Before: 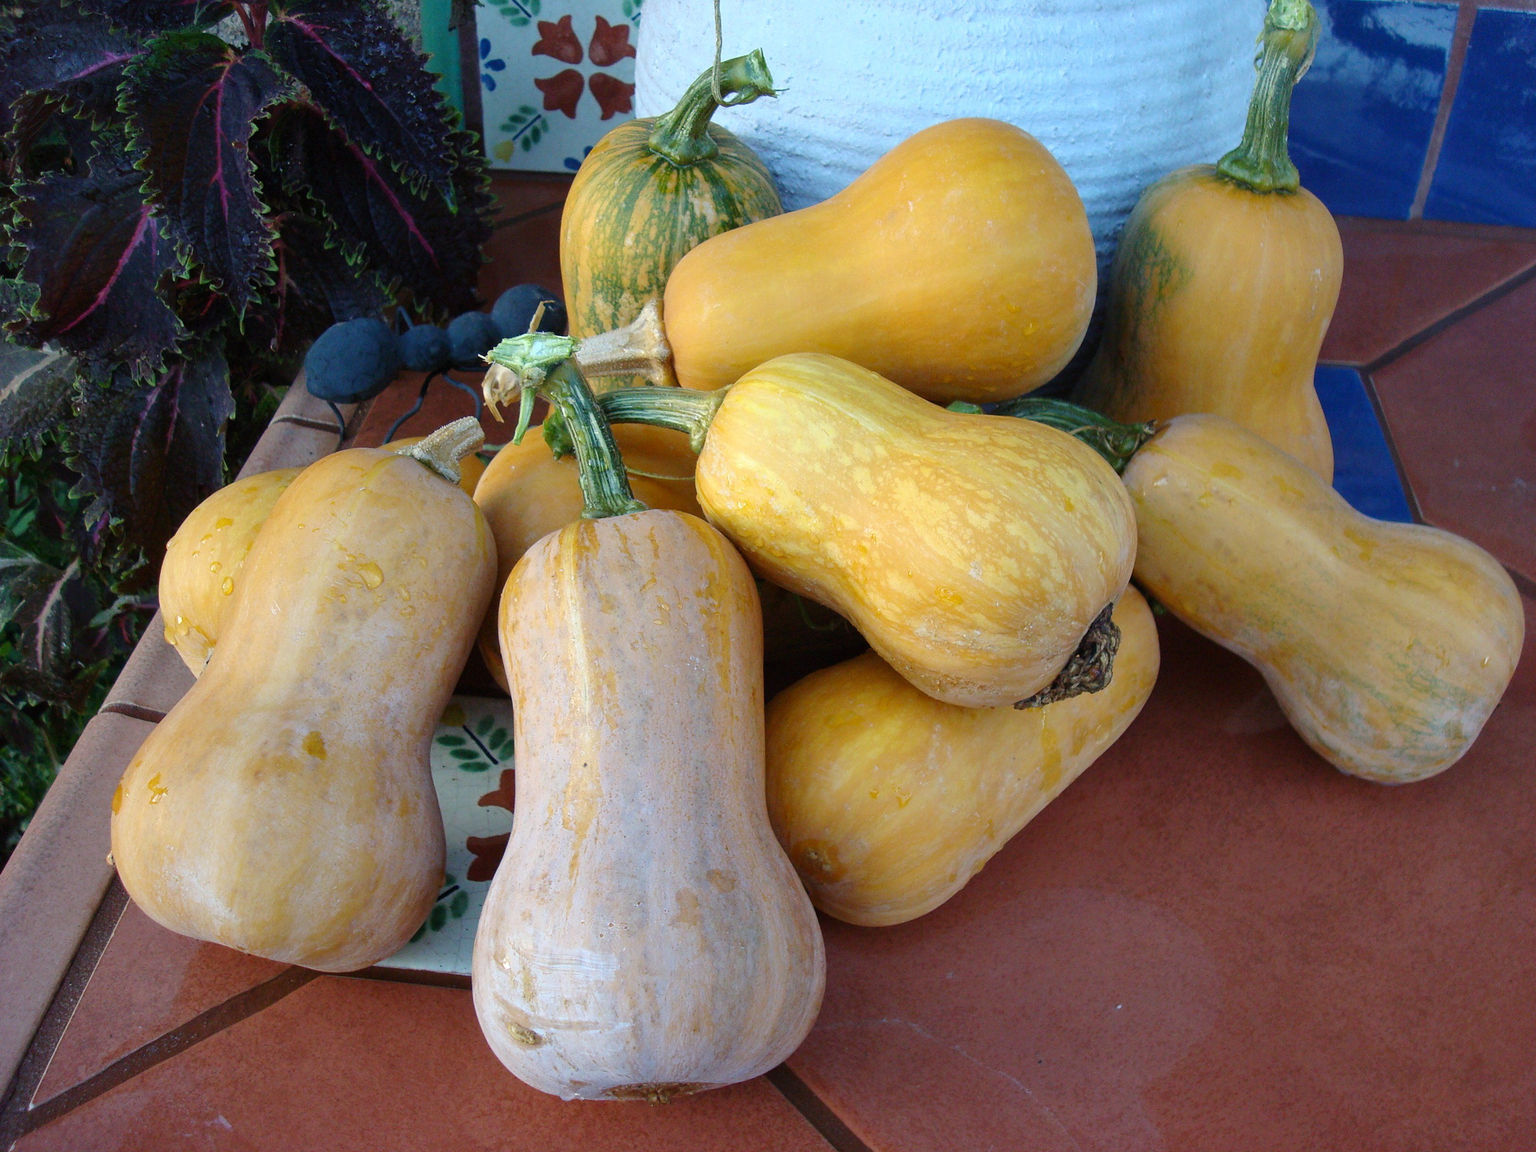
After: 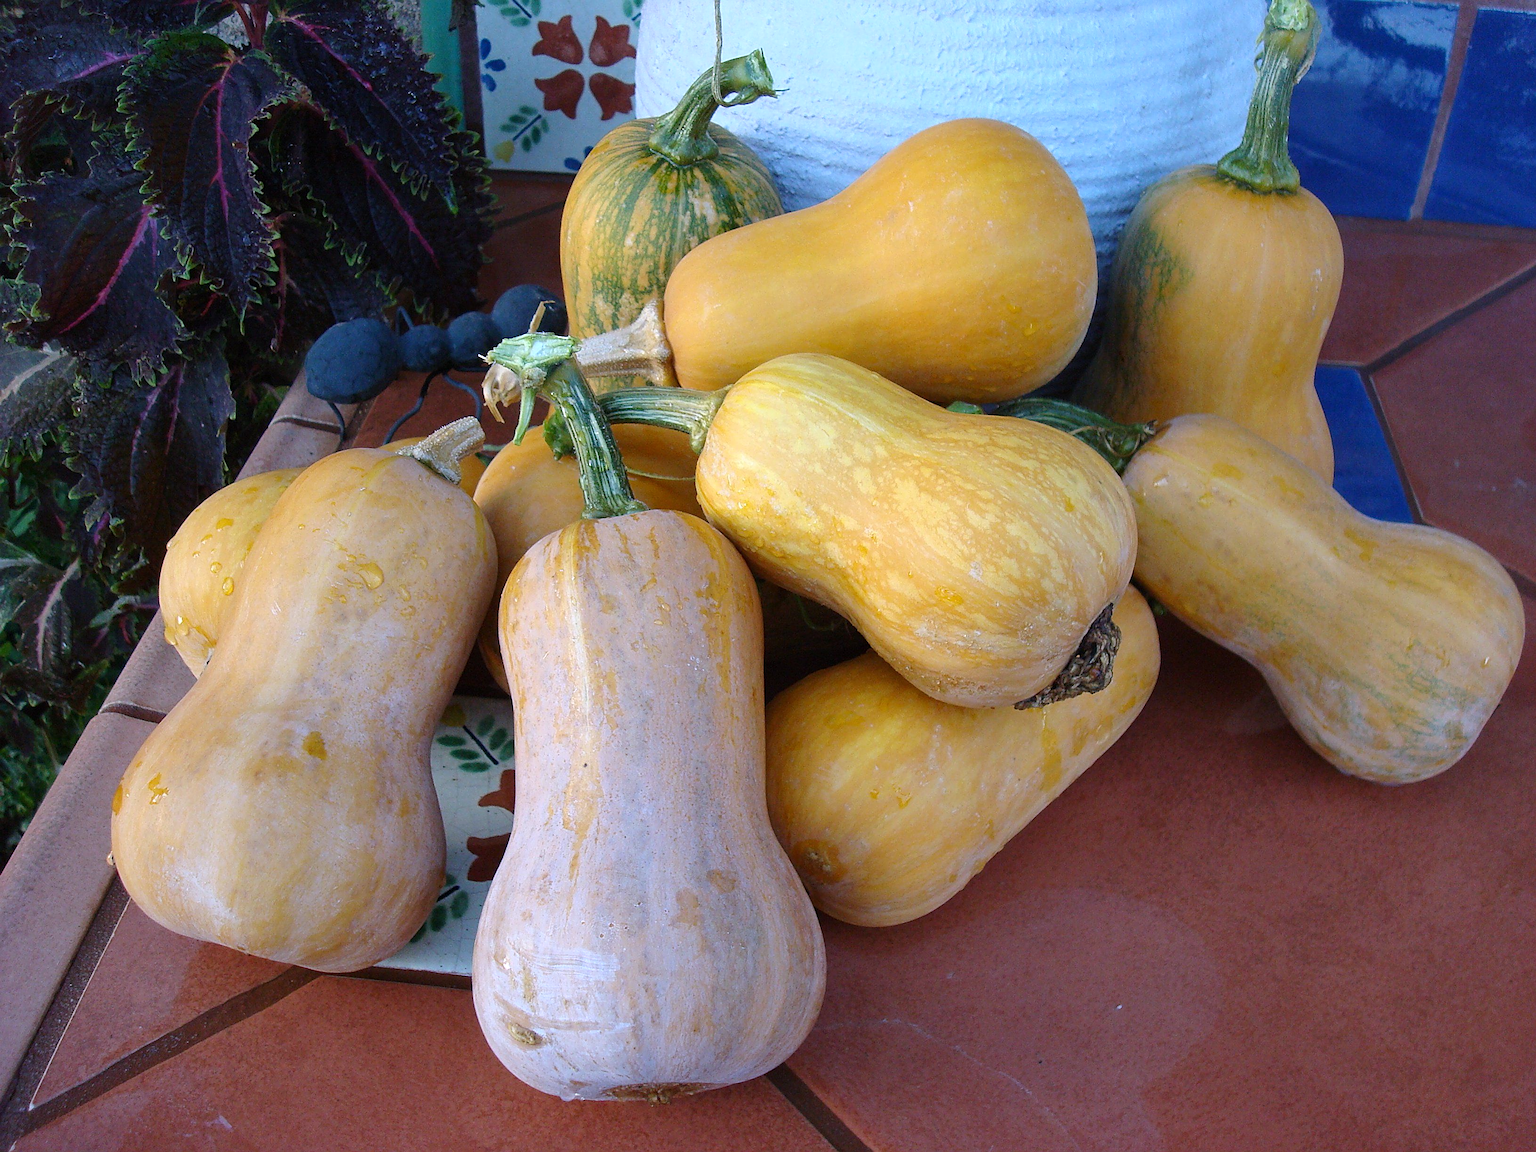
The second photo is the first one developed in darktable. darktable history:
white balance: red 1.004, blue 1.096
sharpen: on, module defaults
